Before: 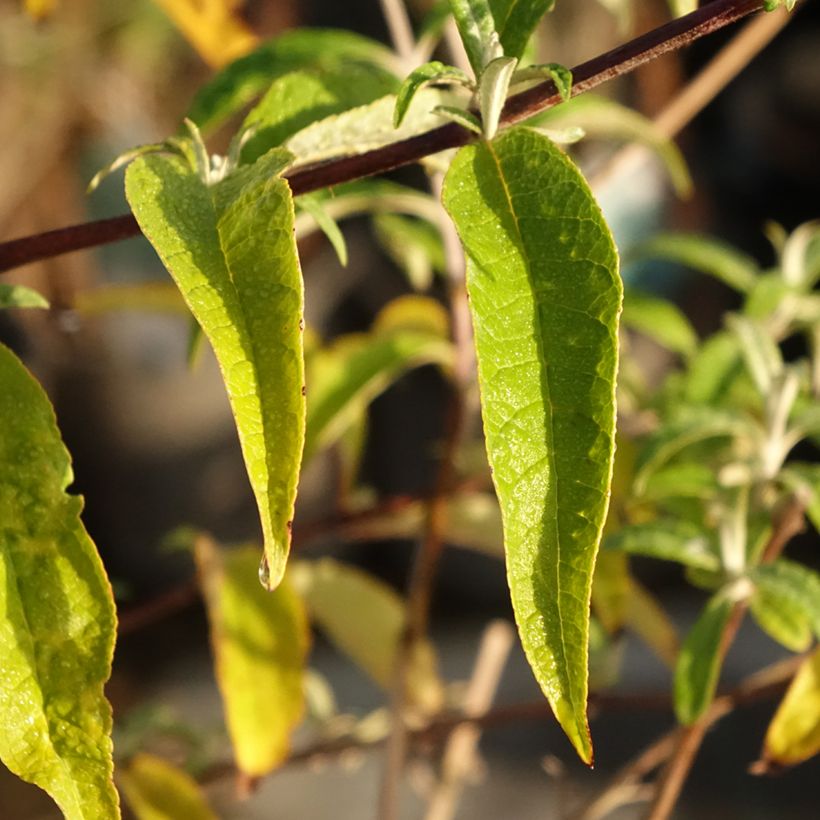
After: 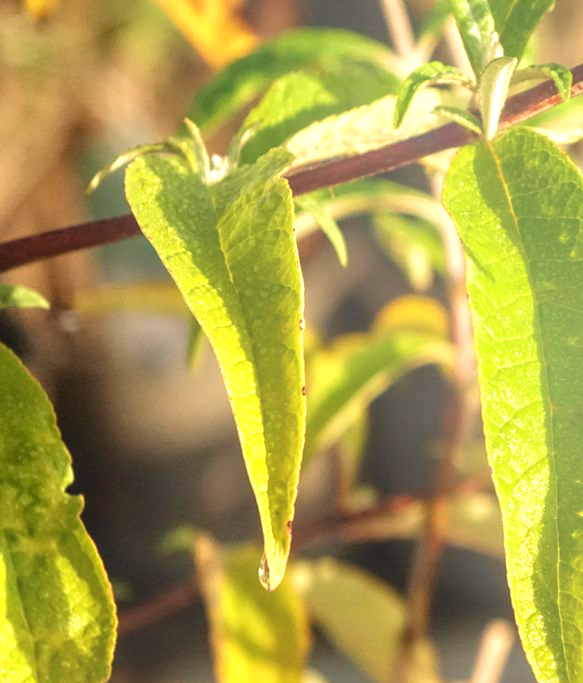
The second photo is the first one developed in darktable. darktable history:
crop: right 28.885%, bottom 16.626%
local contrast: on, module defaults
exposure: black level correction 0.001, exposure 0.5 EV, compensate exposure bias true, compensate highlight preservation false
velvia: on, module defaults
bloom: on, module defaults
